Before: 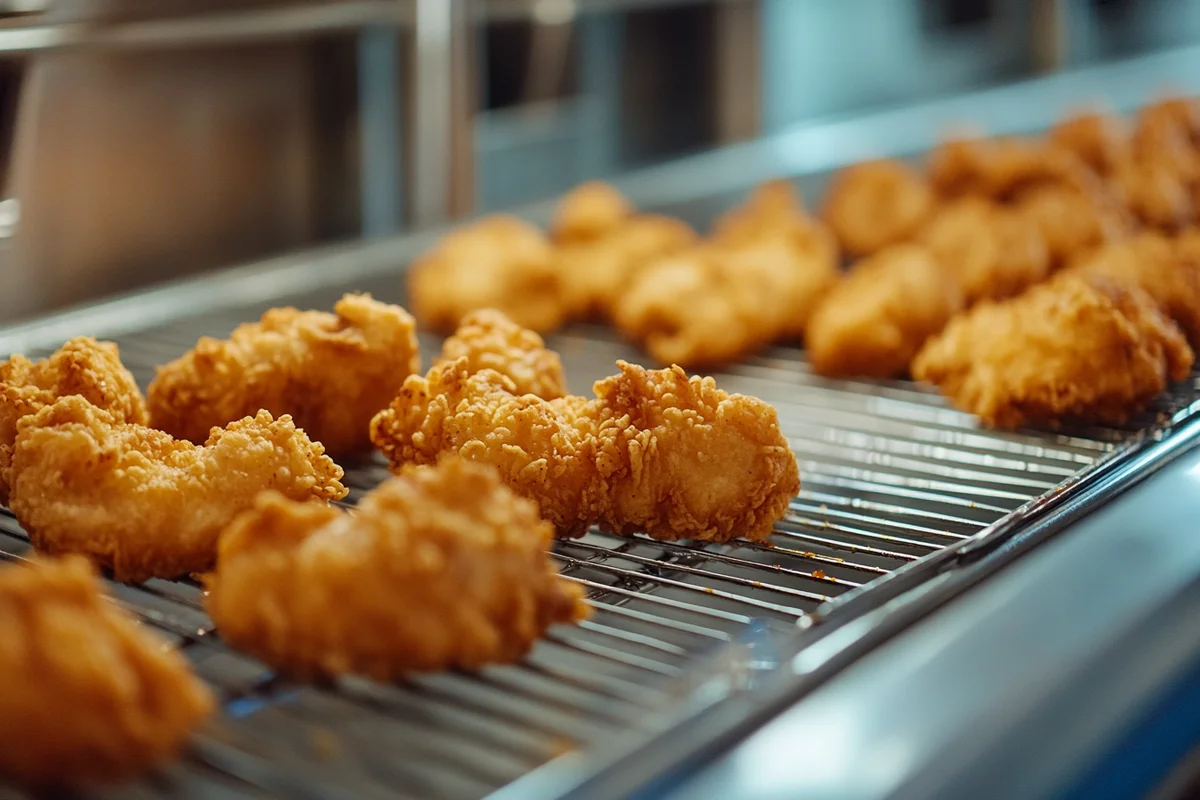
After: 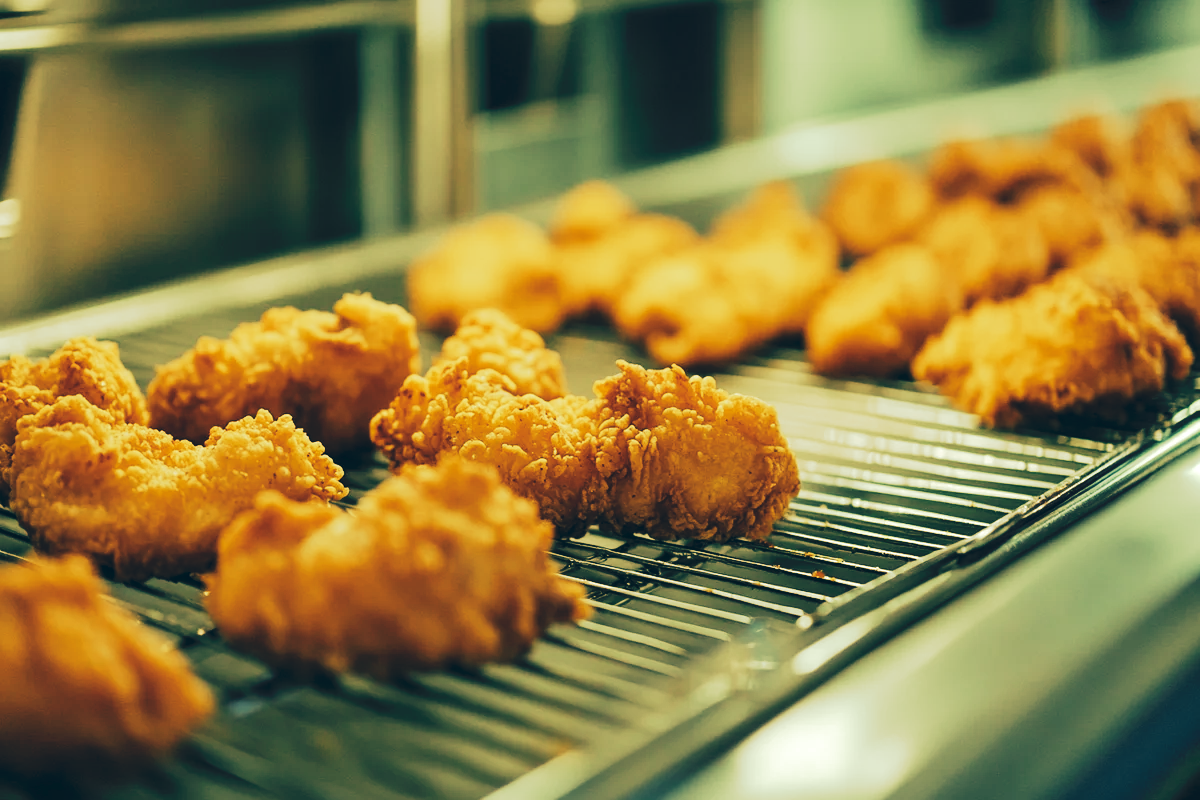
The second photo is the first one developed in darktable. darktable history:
tone curve: curves: ch0 [(0, 0) (0.003, 0.052) (0.011, 0.057) (0.025, 0.063) (0.044, 0.078) (0.069, 0.093) (0.1, 0.109) (0.136, 0.127) (0.177, 0.151) (0.224, 0.201) (0.277, 0.262) (0.335, 0.353) (0.399, 0.458) (0.468, 0.576) (0.543, 0.683) (0.623, 0.772) (0.709, 0.833) (0.801, 0.874) (0.898, 0.927) (1, 1)], preserve colors none
color look up table: target L [89.54, 85.89, 89.08, 87.02, 77.4, 66.99, 61.7, 60.46, 48.11, 40.74, 25.13, 18.05, 201.33, 104.71, 90.88, 78.91, 72.99, 60.15, 58.23, 62.2, 47.57, 45.46, 50.4, 32.14, 10.78, 94.29, 88.4, 73.32, 72.85, 69.93, 64.42, 75.14, 84.66, 52.48, 48.18, 52.36, 32.25, 30.49, 43.47, 22.65, 25.25, 3.015, 10.15, 2.261, 87.97, 72.03, 73.88, 66.43, 46.69], target a [-24.56, -32.18, -16.03, -38.36, -23.32, -0.954, -44.35, -19.36, -26.89, -29.03, -20.38, -25.31, 0, 0.001, -11.15, 12.74, 21.62, 29.82, 29.11, 40.37, 12.02, 2.955, 39.77, 27.37, -3.421, -18.15, -2.786, 21.48, -6.491, 1.863, 32.8, 1.832, 3.992, 42.05, -11.05, 13.19, 3.238, 16.18, 16.63, -13.94, 1.368, -5.883, -10.7, -4.128, -20.25, -37.13, -29.01, -11.81, -17.38], target b [53.16, 60.31, 66.74, 53.15, 43.86, 43.6, 43.69, 47.29, 18.67, 24.37, 3.088, 1.373, -0.001, -0.003, 55.84, 50.14, 58.37, 43.76, 30.84, 37.29, 33.69, 17.79, 42.21, 16.12, -6.652, 42.96, 39.73, 38.3, 21.45, 30.39, 24.73, 22.48, 36.34, 20.91, -0.558, 9.353, 1.052, 0.558, -7.896, -0.927, -19.41, -23.28, -21.29, -19.94, 35.77, 31.31, 17.82, 26.69, 6.064], num patches 49
